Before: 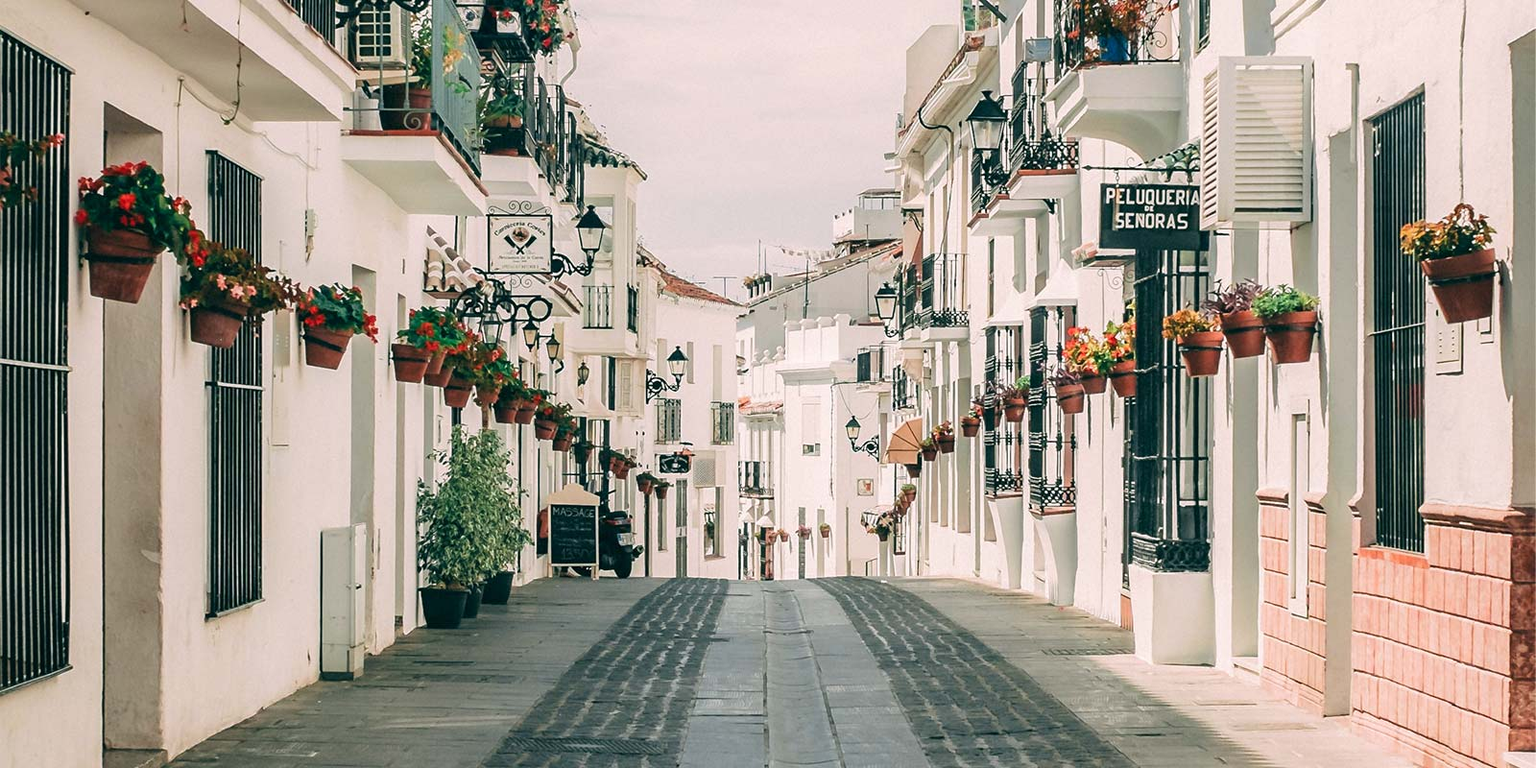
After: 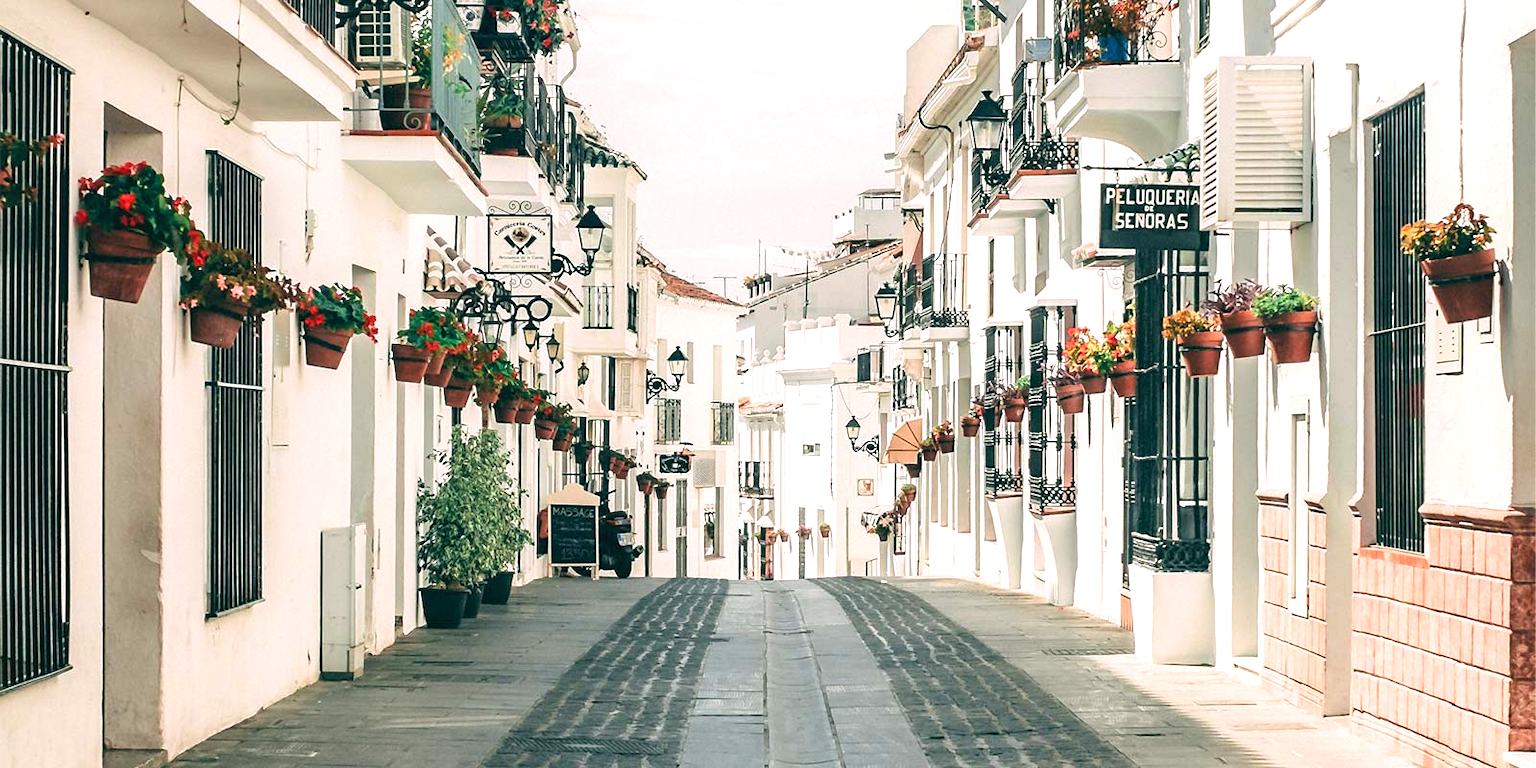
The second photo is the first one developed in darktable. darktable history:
exposure: exposure 0.505 EV, compensate highlight preservation false
